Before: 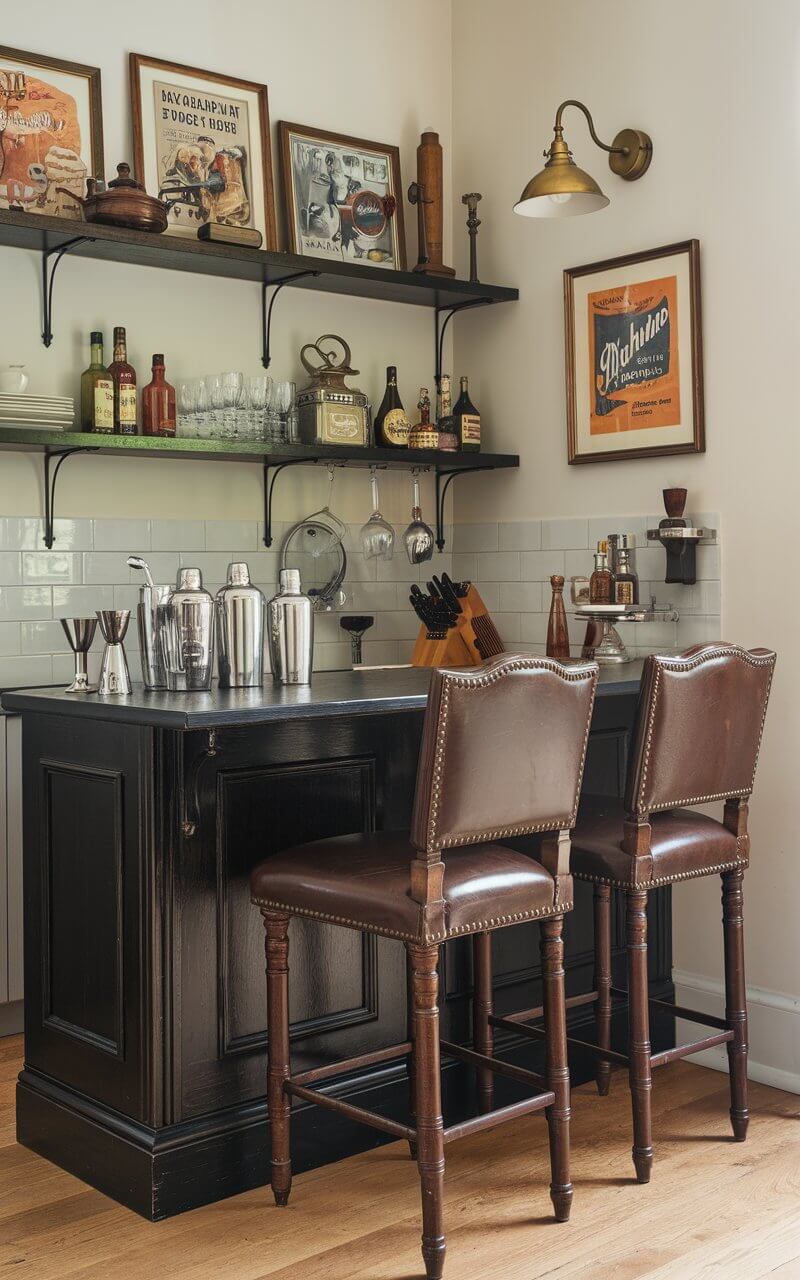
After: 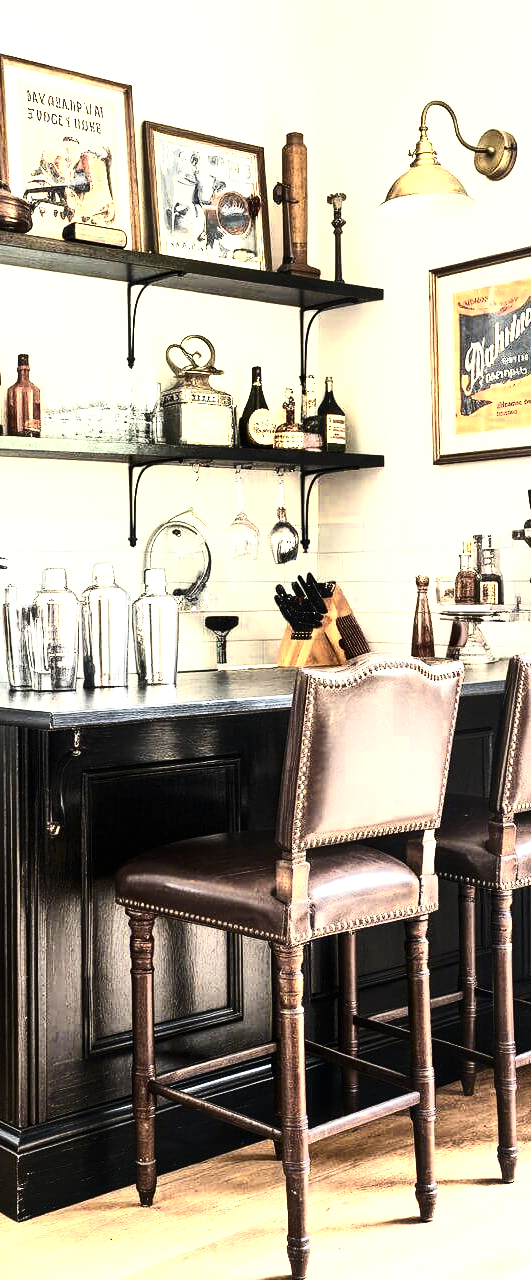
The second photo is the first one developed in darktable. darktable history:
exposure: exposure 0.203 EV, compensate highlight preservation false
contrast brightness saturation: contrast 0.377, brightness 0.112
local contrast: highlights 105%, shadows 98%, detail 119%, midtone range 0.2
crop: left 16.9%, right 16.316%
base curve: curves: ch0 [(0, 0) (0.007, 0.004) (0.027, 0.03) (0.046, 0.07) (0.207, 0.54) (0.442, 0.872) (0.673, 0.972) (1, 1)]
color zones: curves: ch0 [(0.004, 0.306) (0.107, 0.448) (0.252, 0.656) (0.41, 0.398) (0.595, 0.515) (0.768, 0.628)]; ch1 [(0.07, 0.323) (0.151, 0.452) (0.252, 0.608) (0.346, 0.221) (0.463, 0.189) (0.61, 0.368) (0.735, 0.395) (0.921, 0.412)]; ch2 [(0, 0.476) (0.132, 0.512) (0.243, 0.512) (0.397, 0.48) (0.522, 0.376) (0.634, 0.536) (0.761, 0.46)]
